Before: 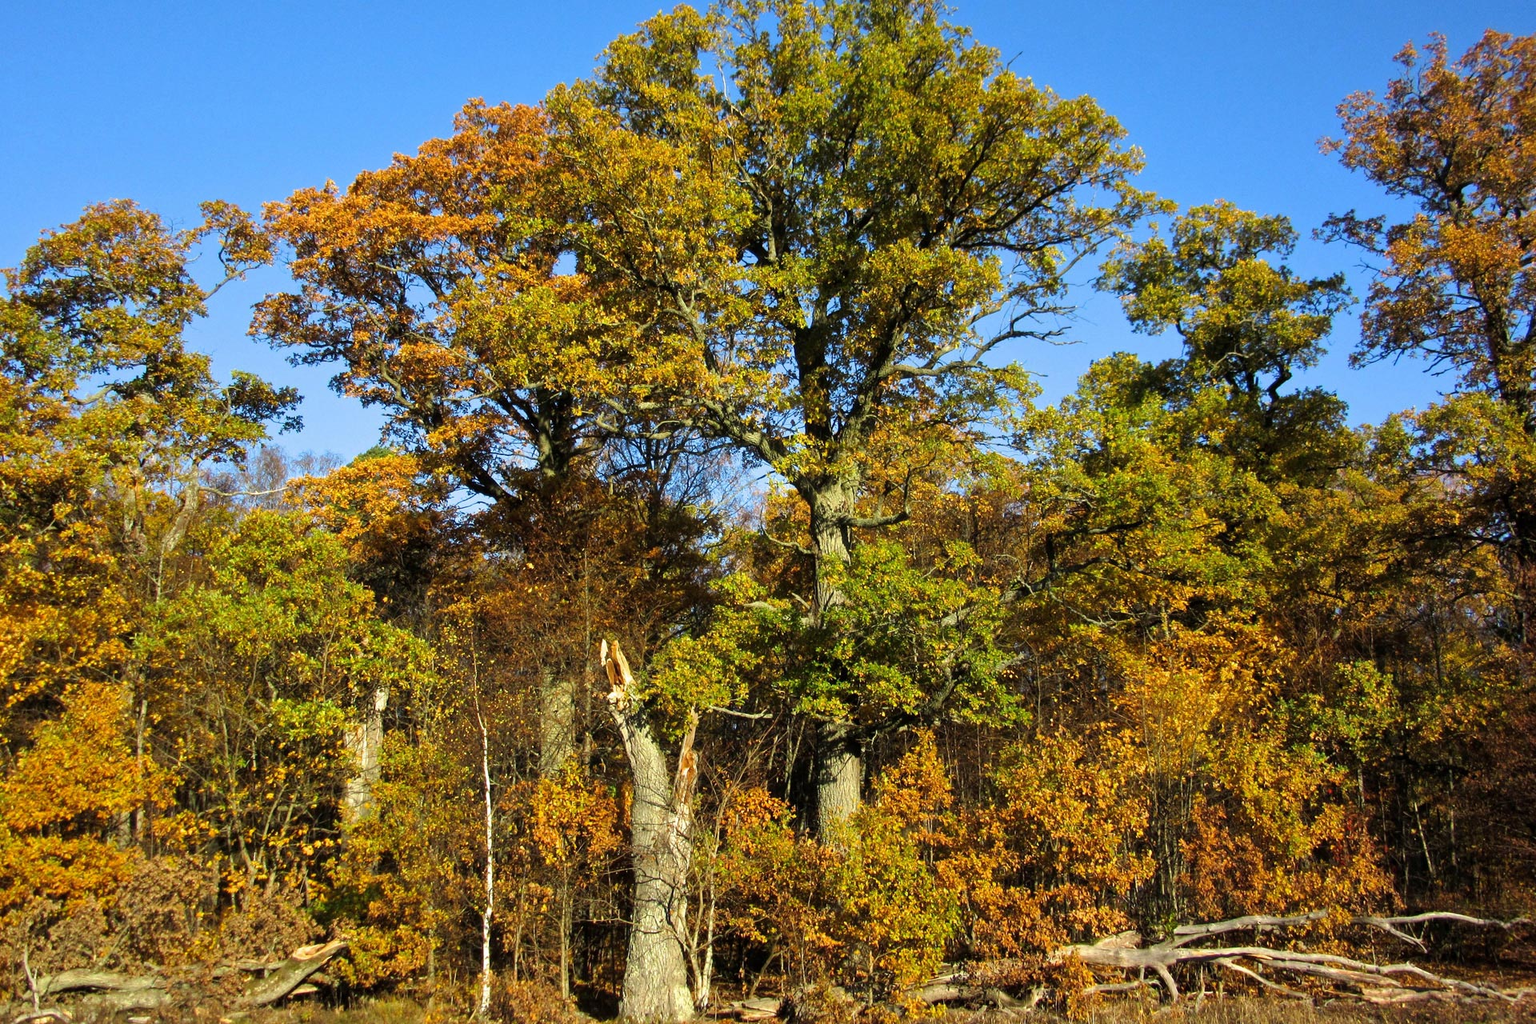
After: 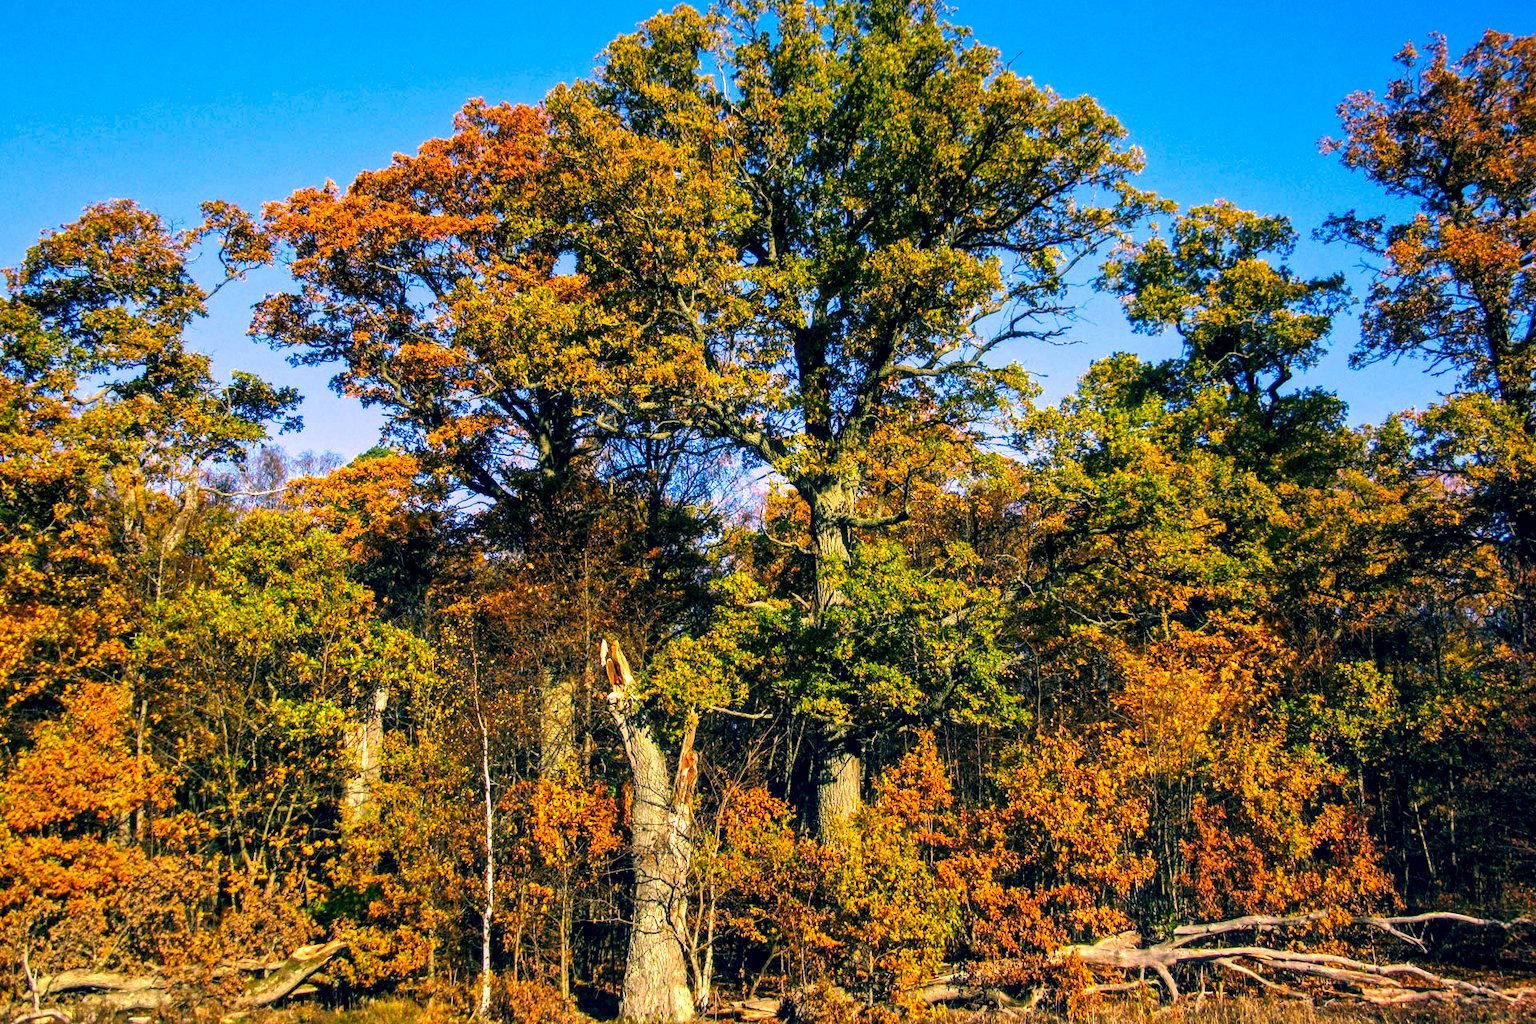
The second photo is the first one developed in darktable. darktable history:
color correction: highlights a* 17.03, highlights b* 0.205, shadows a* -15.38, shadows b* -14.56, saturation 1.5
local contrast: detail 160%
contrast brightness saturation: contrast 0.08, saturation 0.02
